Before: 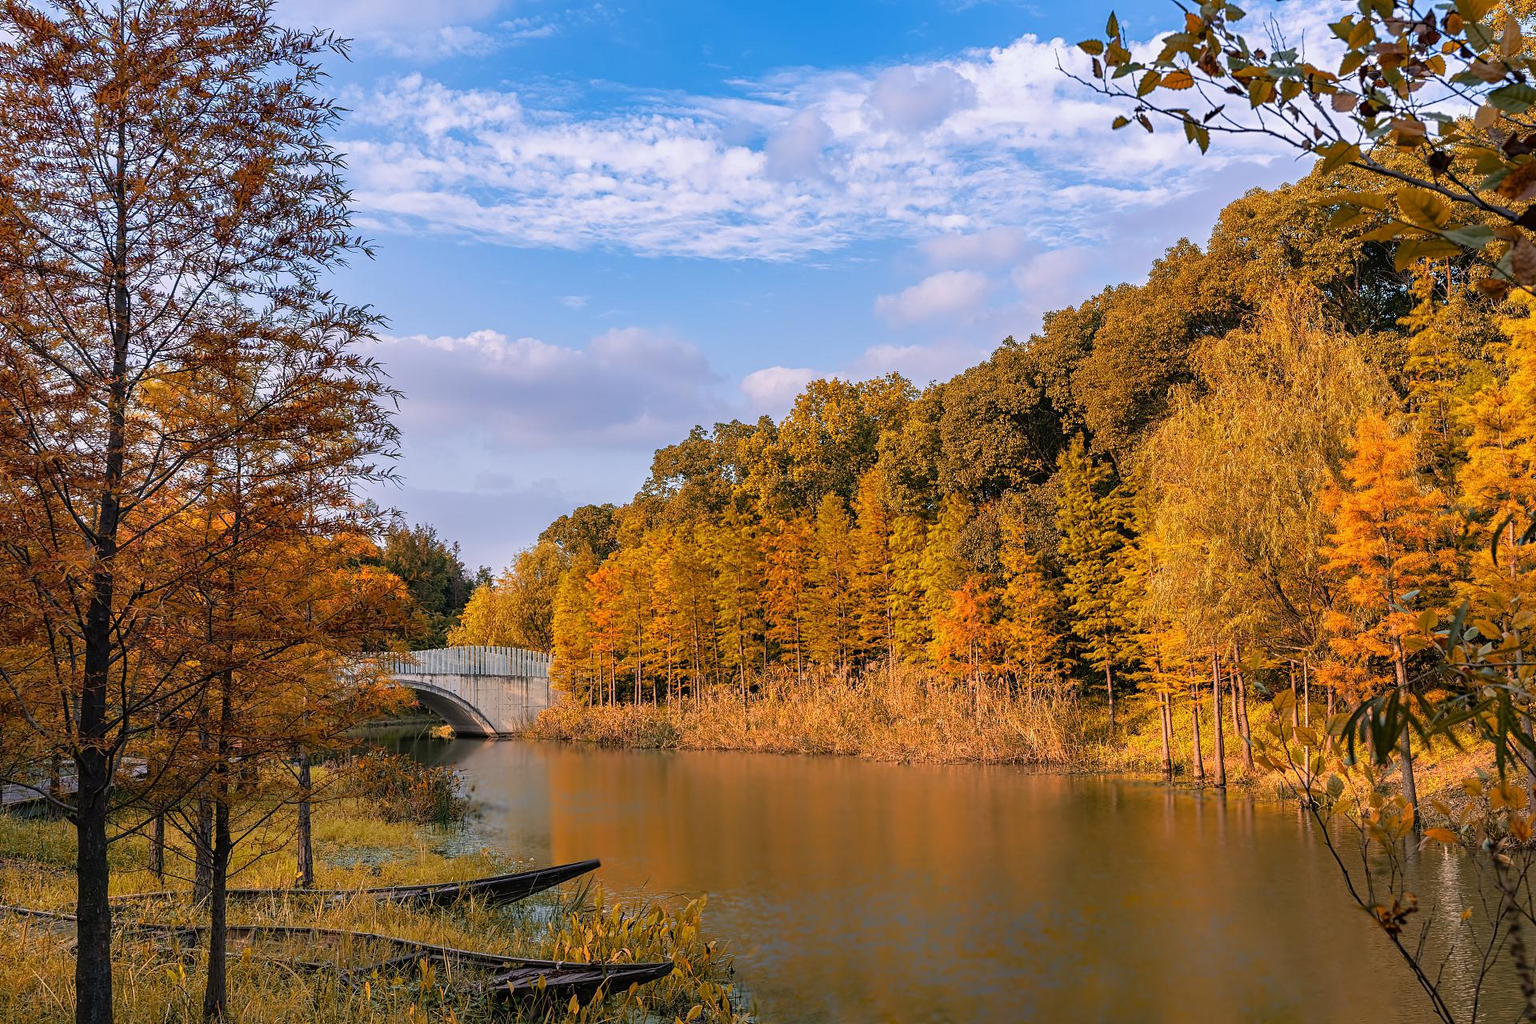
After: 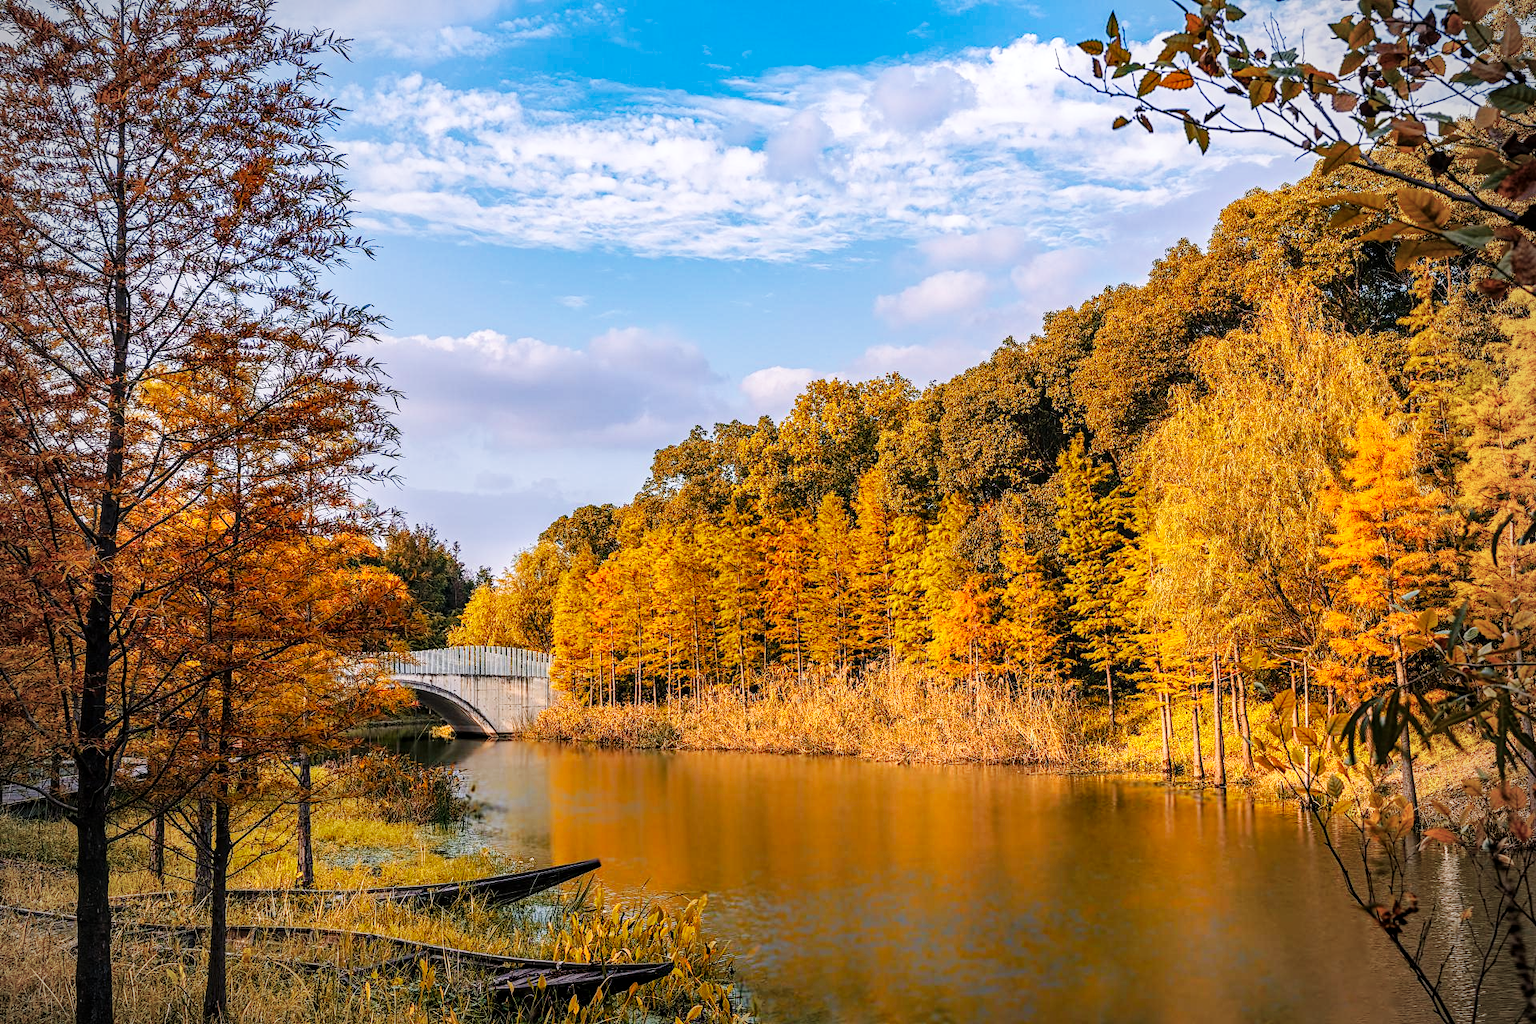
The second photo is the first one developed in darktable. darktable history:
base curve: curves: ch0 [(0, 0) (0.032, 0.025) (0.121, 0.166) (0.206, 0.329) (0.605, 0.79) (1, 1)], preserve colors none
color balance: mode lift, gamma, gain (sRGB)
local contrast: on, module defaults
haze removal: compatibility mode true, adaptive false
vignetting: width/height ratio 1.094
